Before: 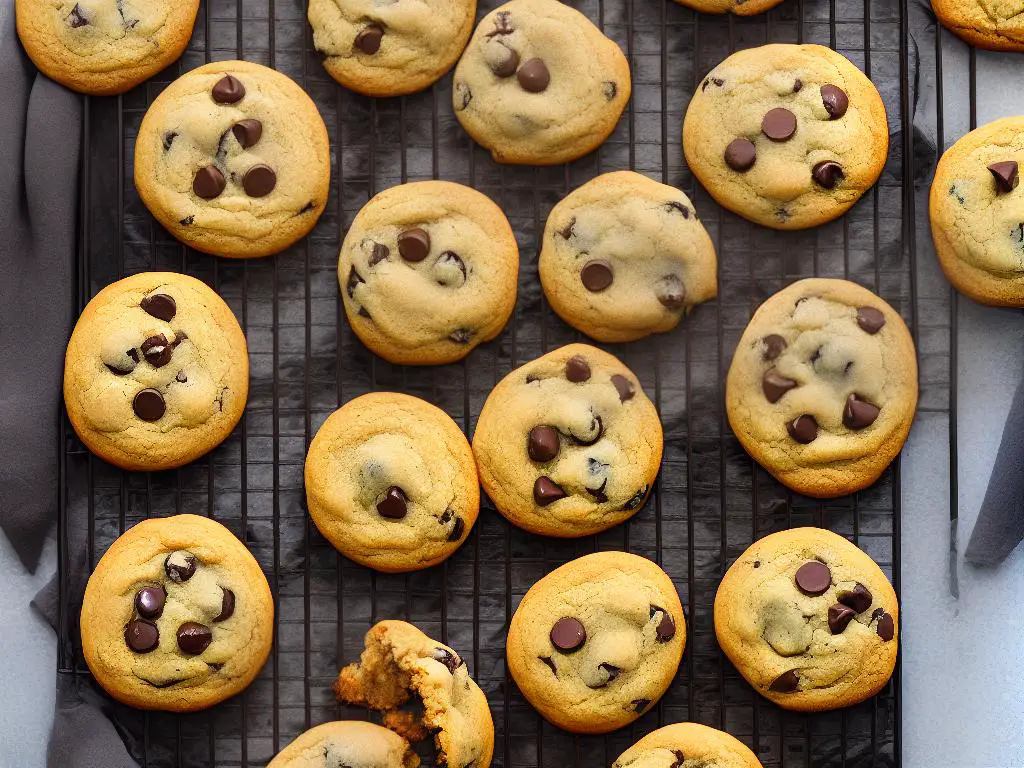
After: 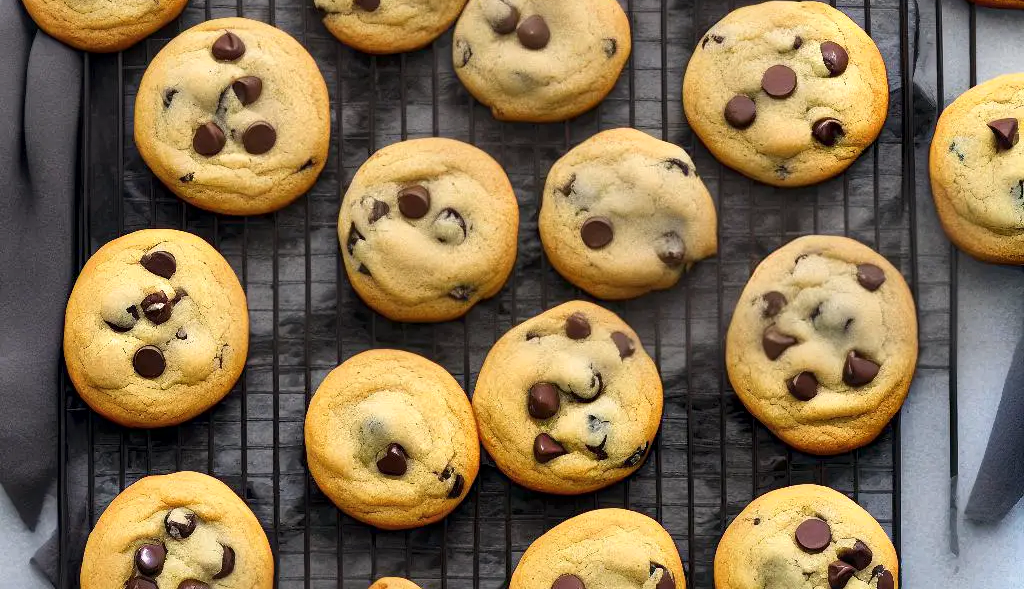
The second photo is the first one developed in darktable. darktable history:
local contrast: mode bilateral grid, contrast 20, coarseness 50, detail 161%, midtone range 0.2
crop: top 5.667%, bottom 17.637%
color balance: mode lift, gamma, gain (sRGB), lift [1, 1, 1.022, 1.026]
